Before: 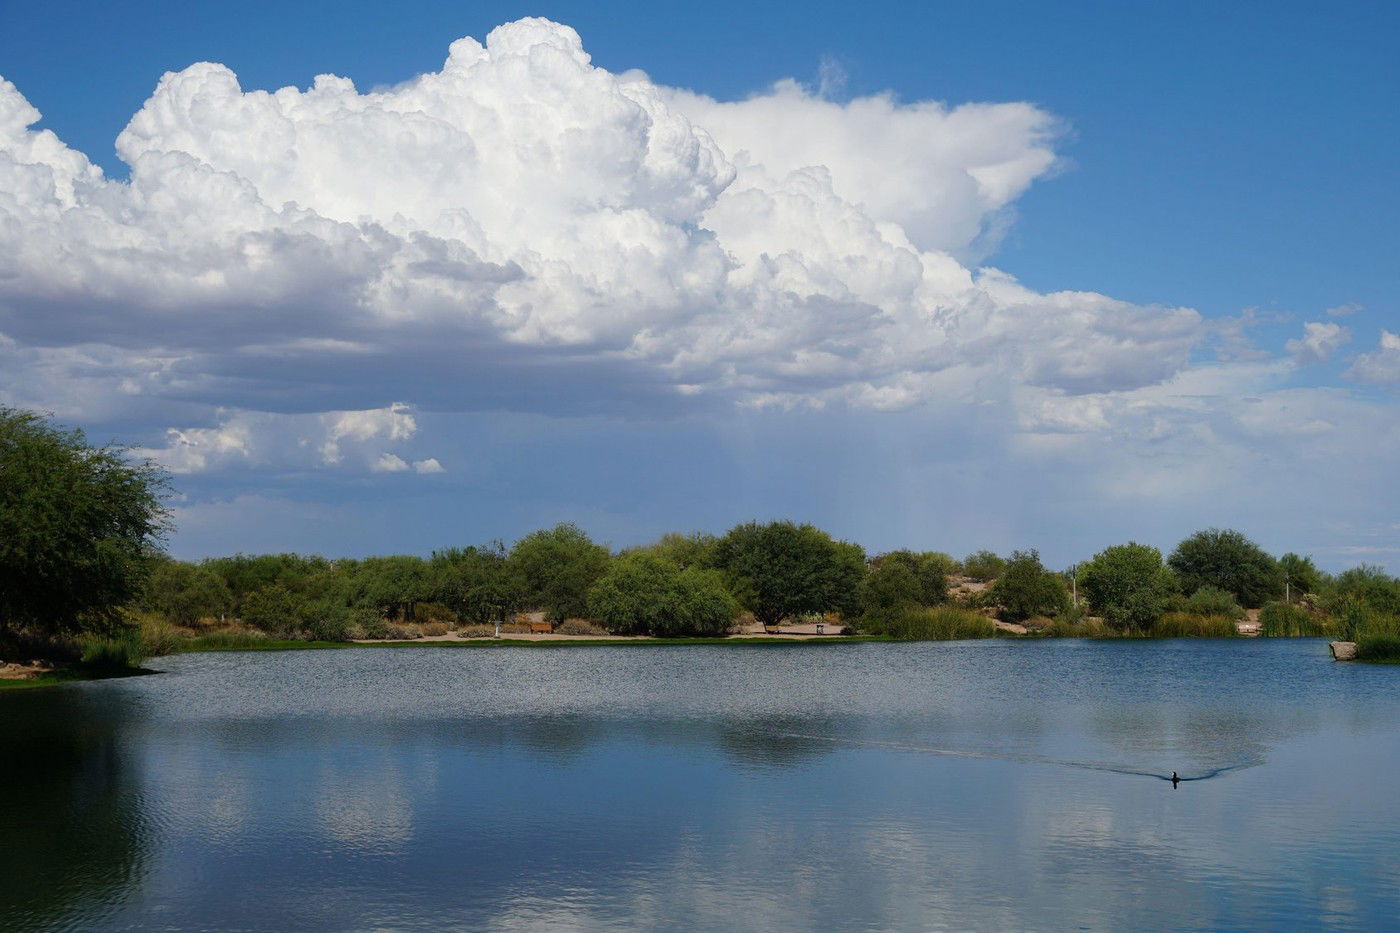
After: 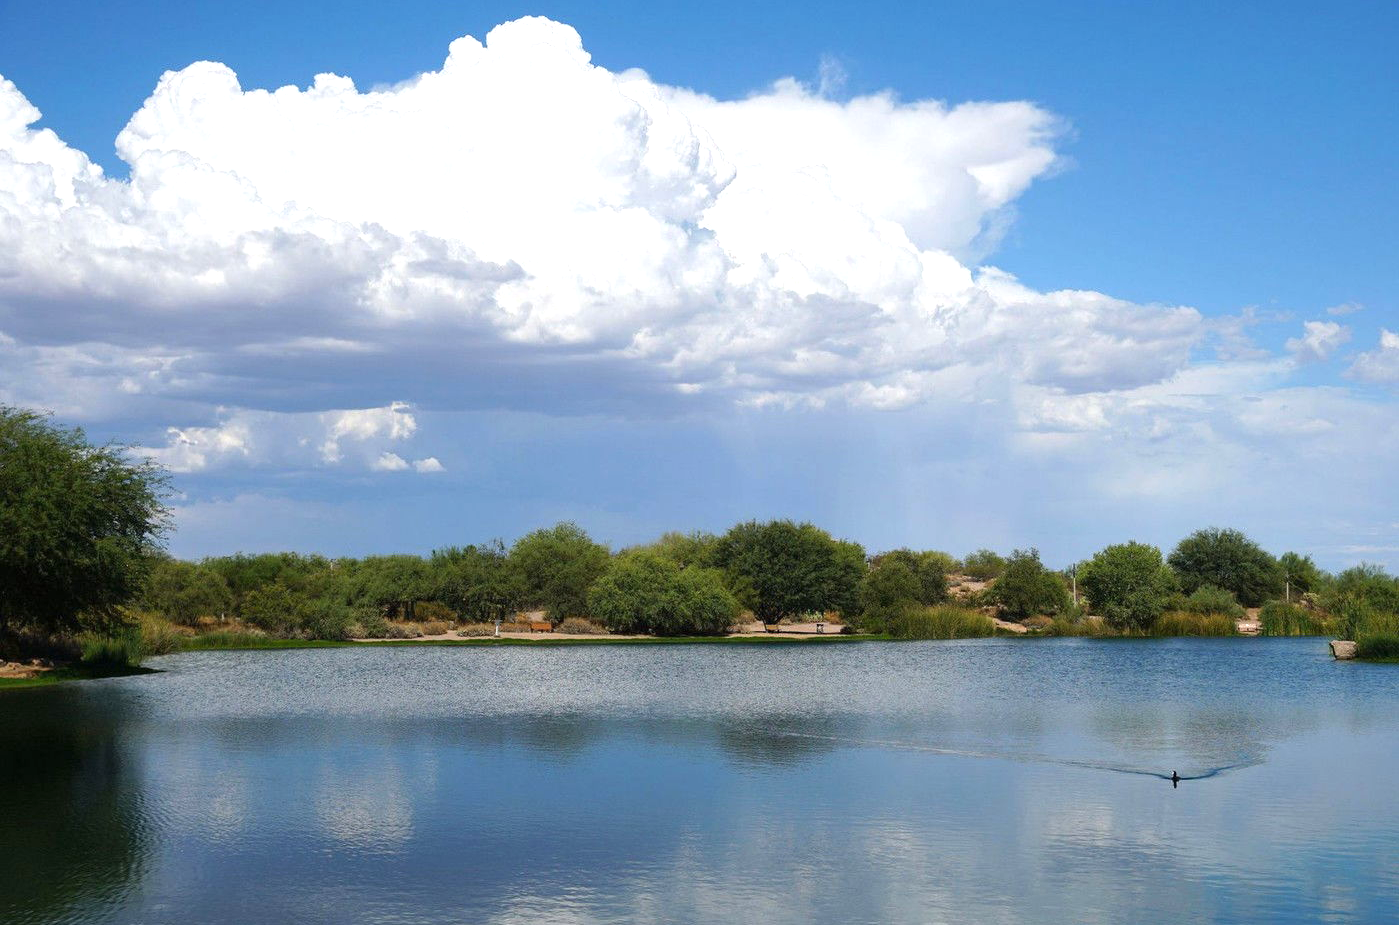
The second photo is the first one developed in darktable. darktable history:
crop: top 0.181%, bottom 0.164%
exposure: black level correction 0, exposure 0.694 EV, compensate exposure bias true, compensate highlight preservation false
